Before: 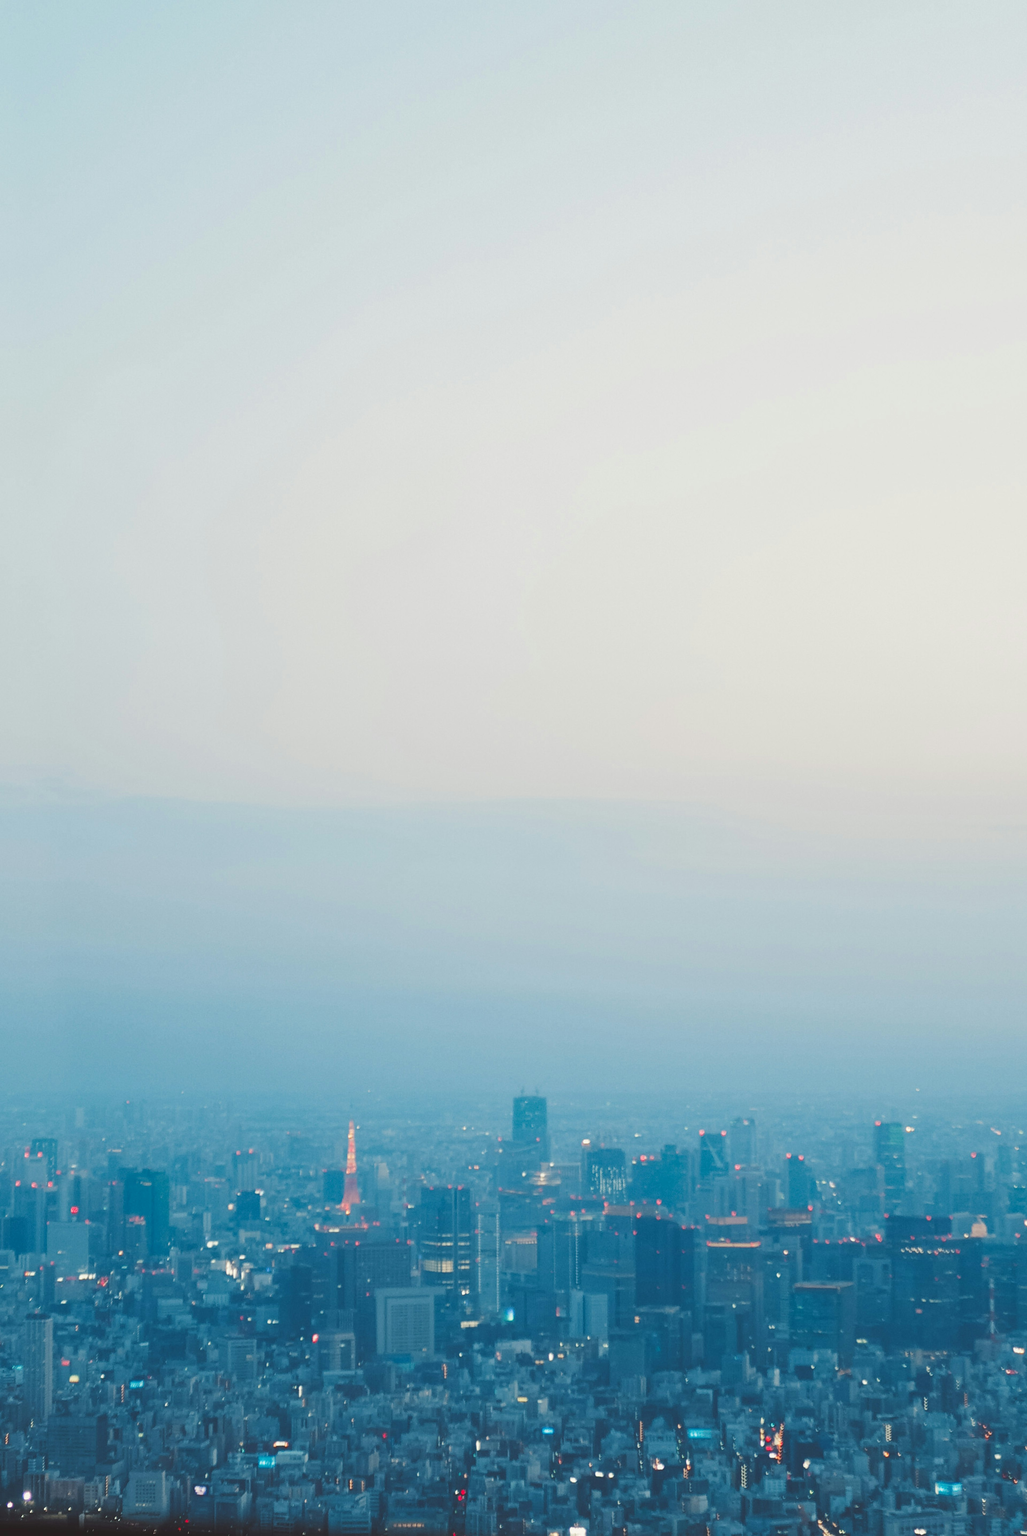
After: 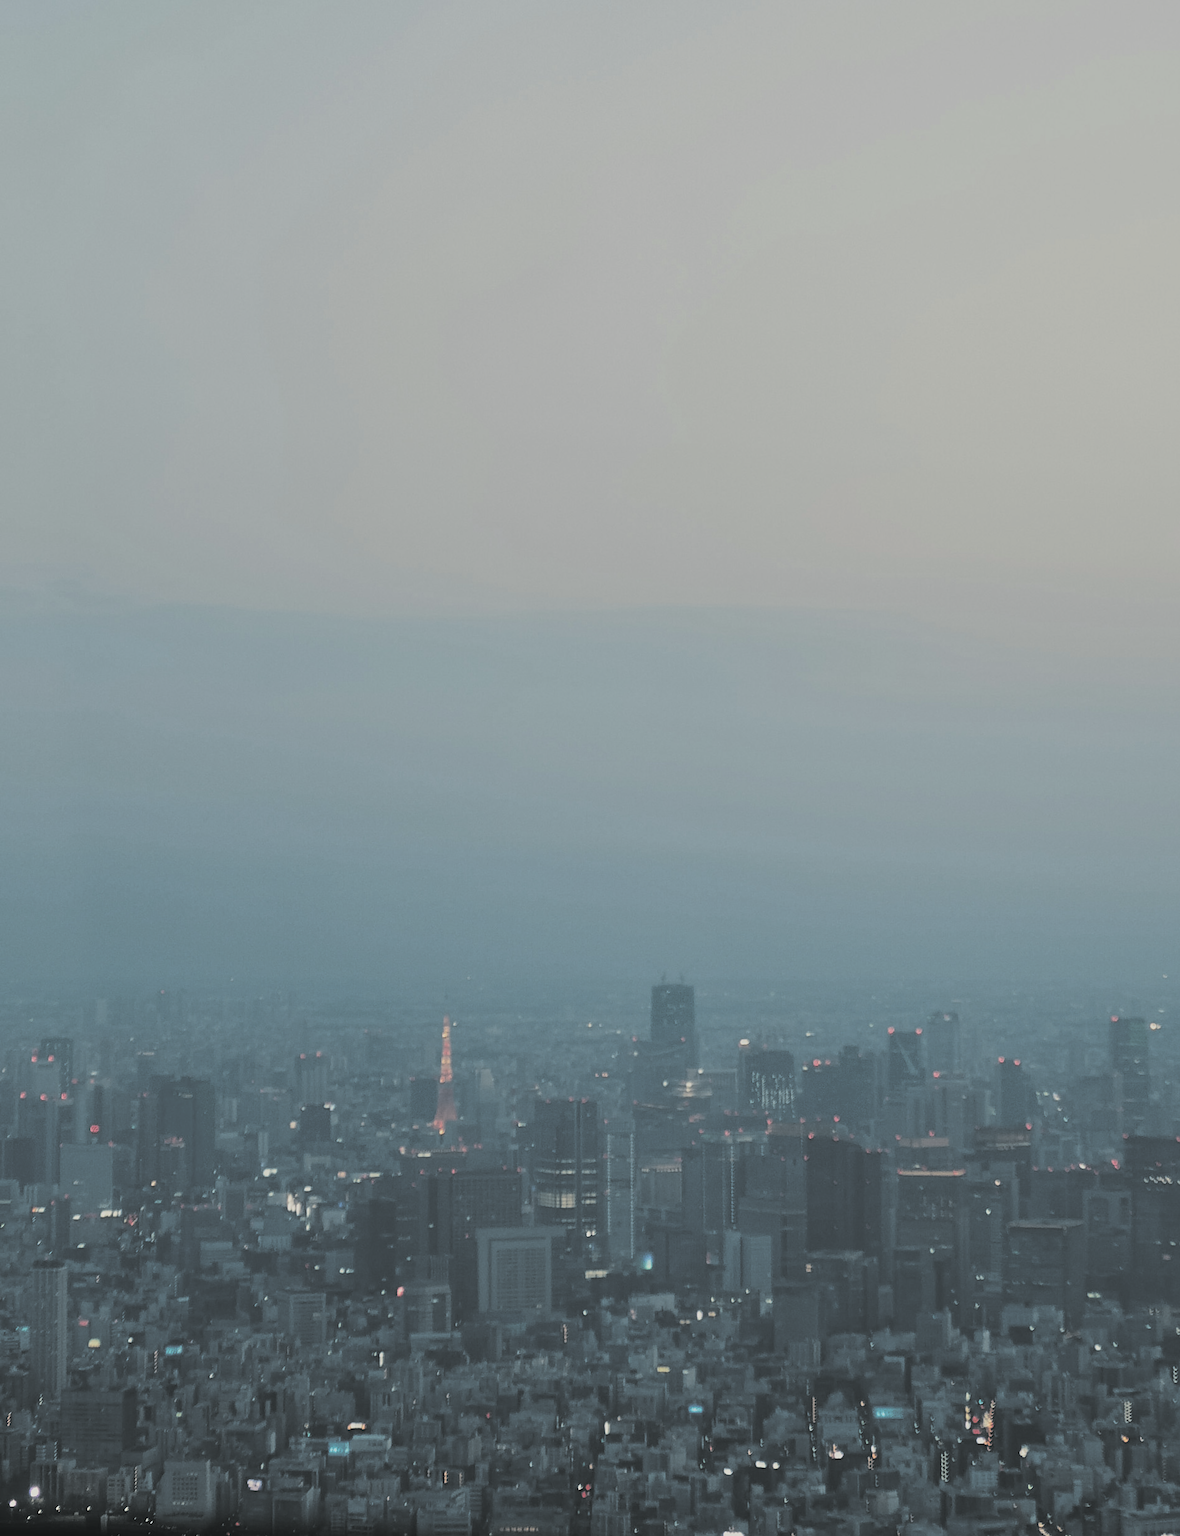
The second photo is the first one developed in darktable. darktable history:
color correction: saturation 0.99
exposure: black level correction 0, exposure -0.721 EV, compensate highlight preservation false
sharpen: on, module defaults
crop: top 20.916%, right 9.437%, bottom 0.316%
split-toning: shadows › hue 190.8°, shadows › saturation 0.05, highlights › hue 54°, highlights › saturation 0.05, compress 0%
contrast equalizer: y [[0.526, 0.53, 0.532, 0.532, 0.53, 0.525], [0.5 ×6], [0.5 ×6], [0 ×6], [0 ×6]]
color balance: output saturation 110%
